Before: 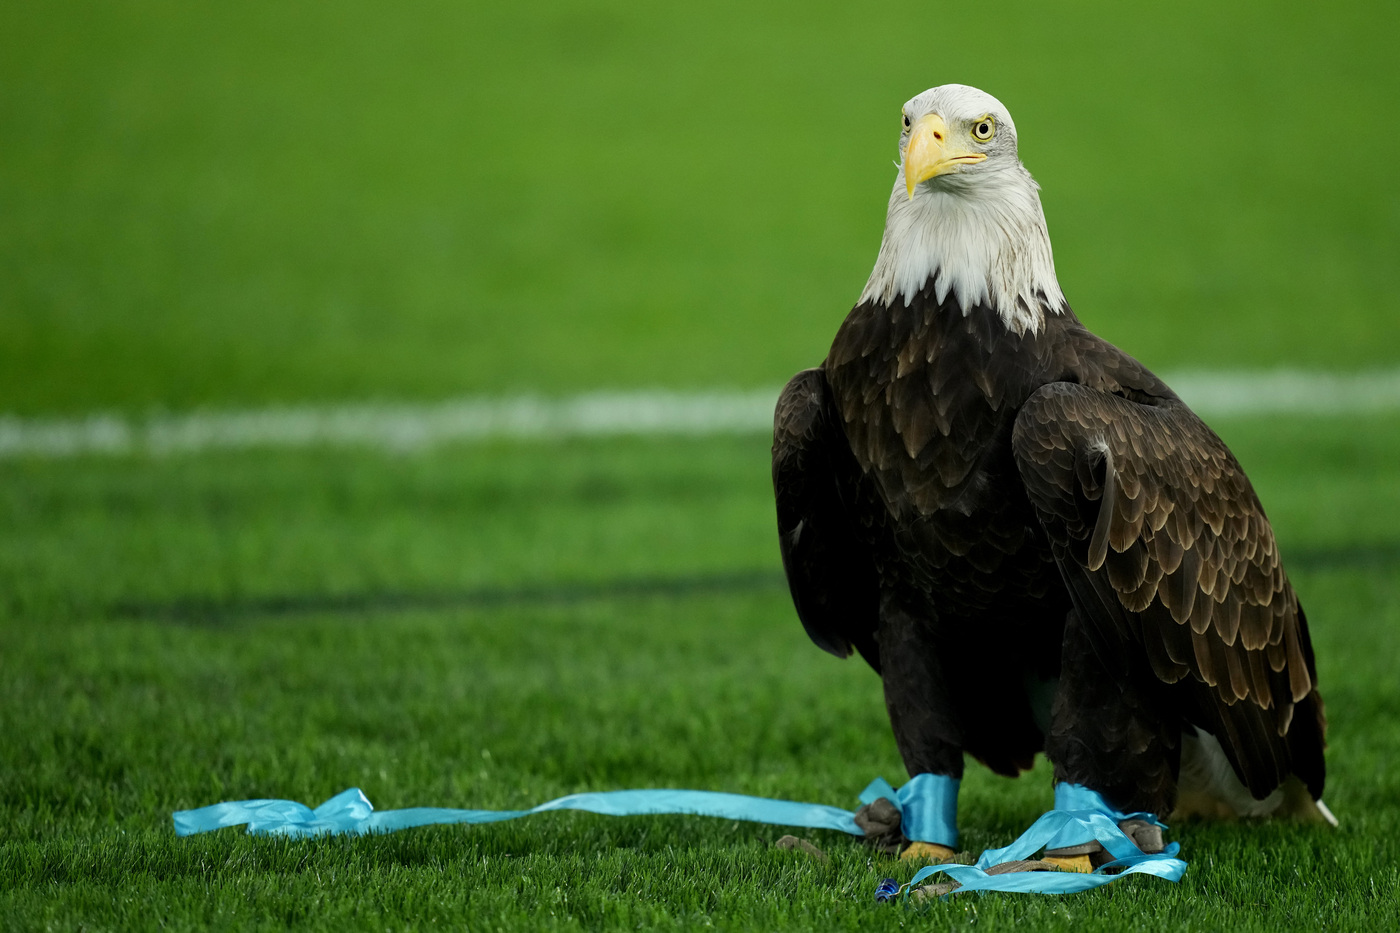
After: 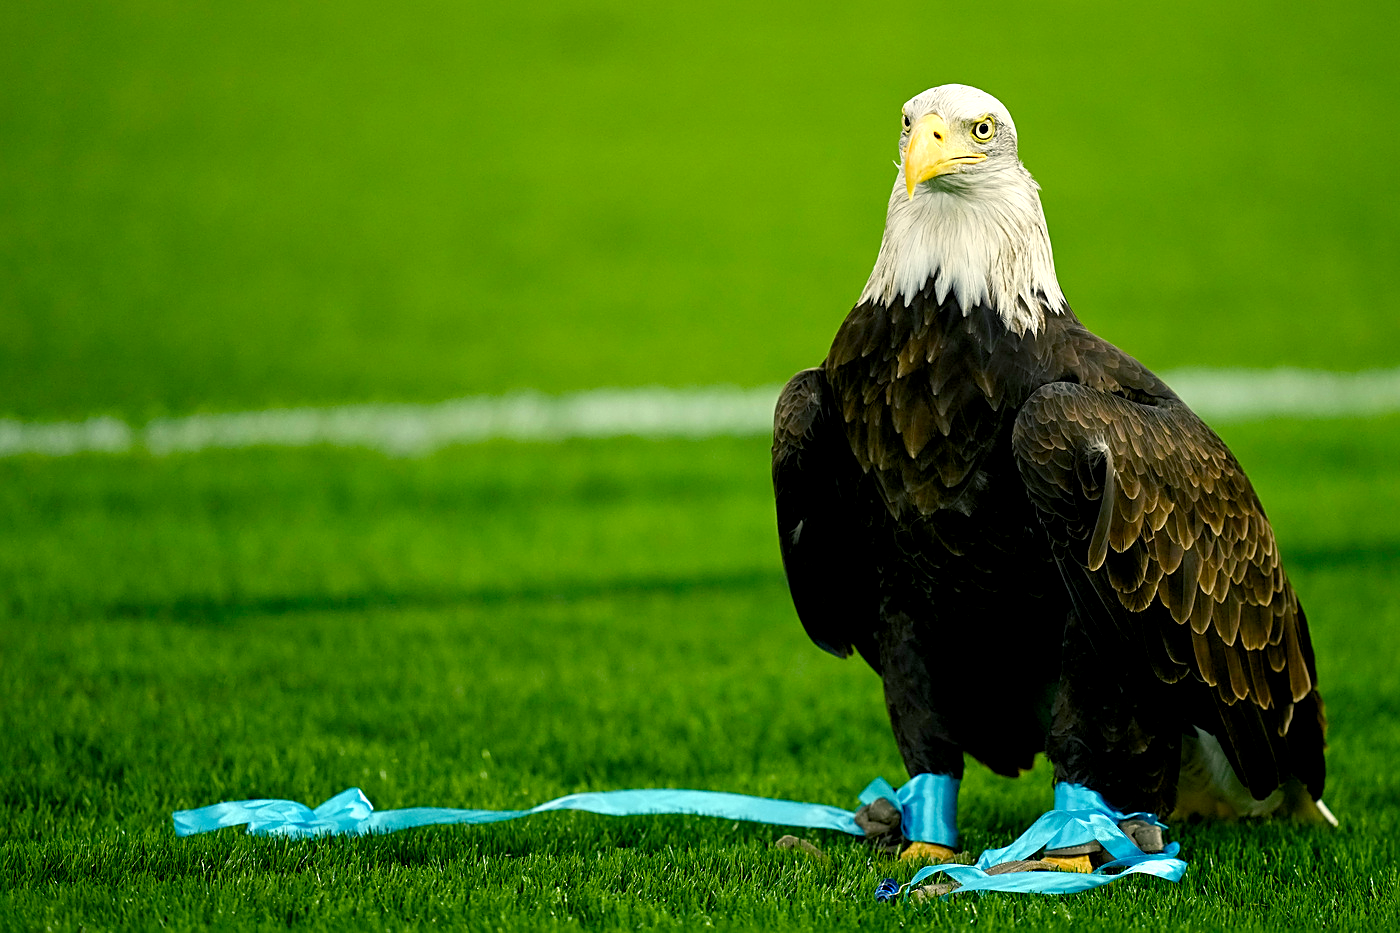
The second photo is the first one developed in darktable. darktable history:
exposure: black level correction 0, exposure 0.5 EV, compensate exposure bias true, compensate highlight preservation false
color balance rgb: shadows lift › chroma 3%, shadows lift › hue 240.84°, highlights gain › chroma 3%, highlights gain › hue 73.2°, global offset › luminance -0.5%, perceptual saturation grading › global saturation 20%, perceptual saturation grading › highlights -25%, perceptual saturation grading › shadows 50%, global vibrance 25.26%
rotate and perspective: automatic cropping off
sharpen: on, module defaults
